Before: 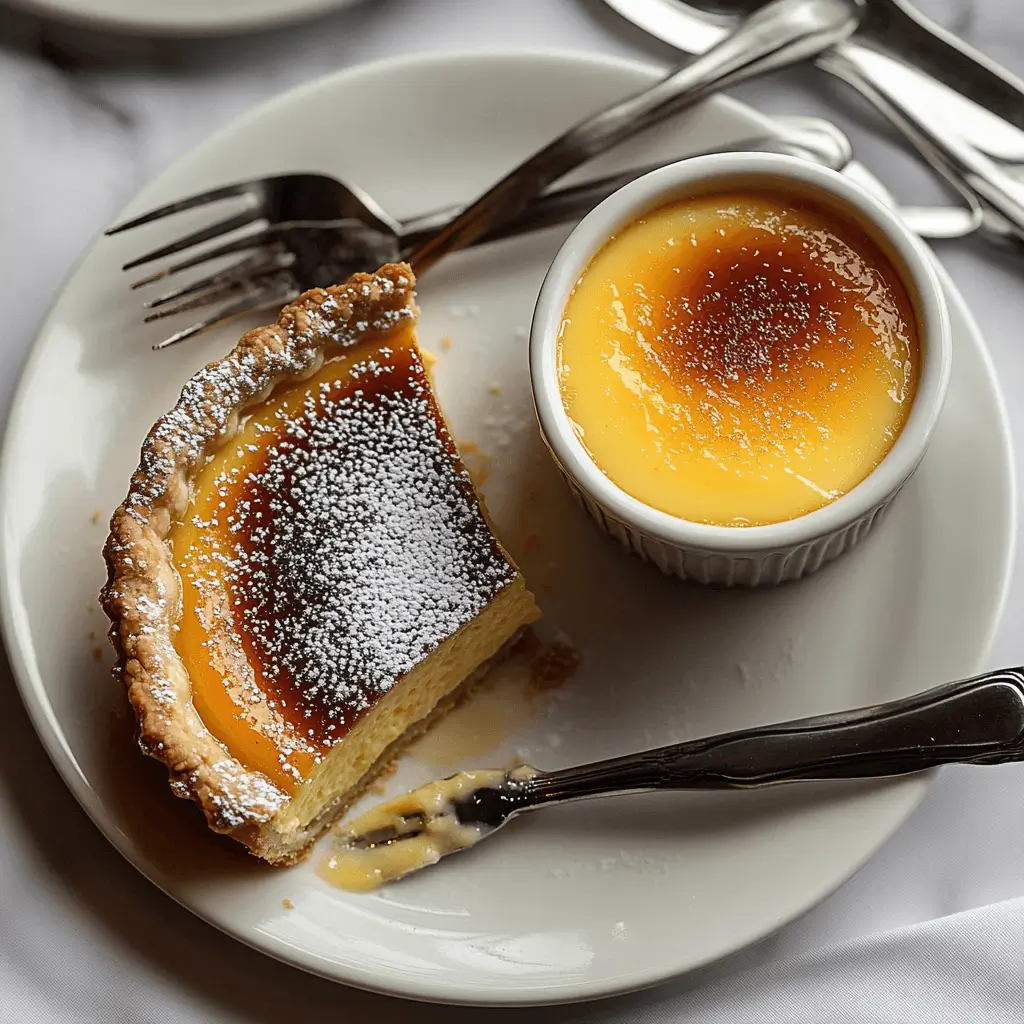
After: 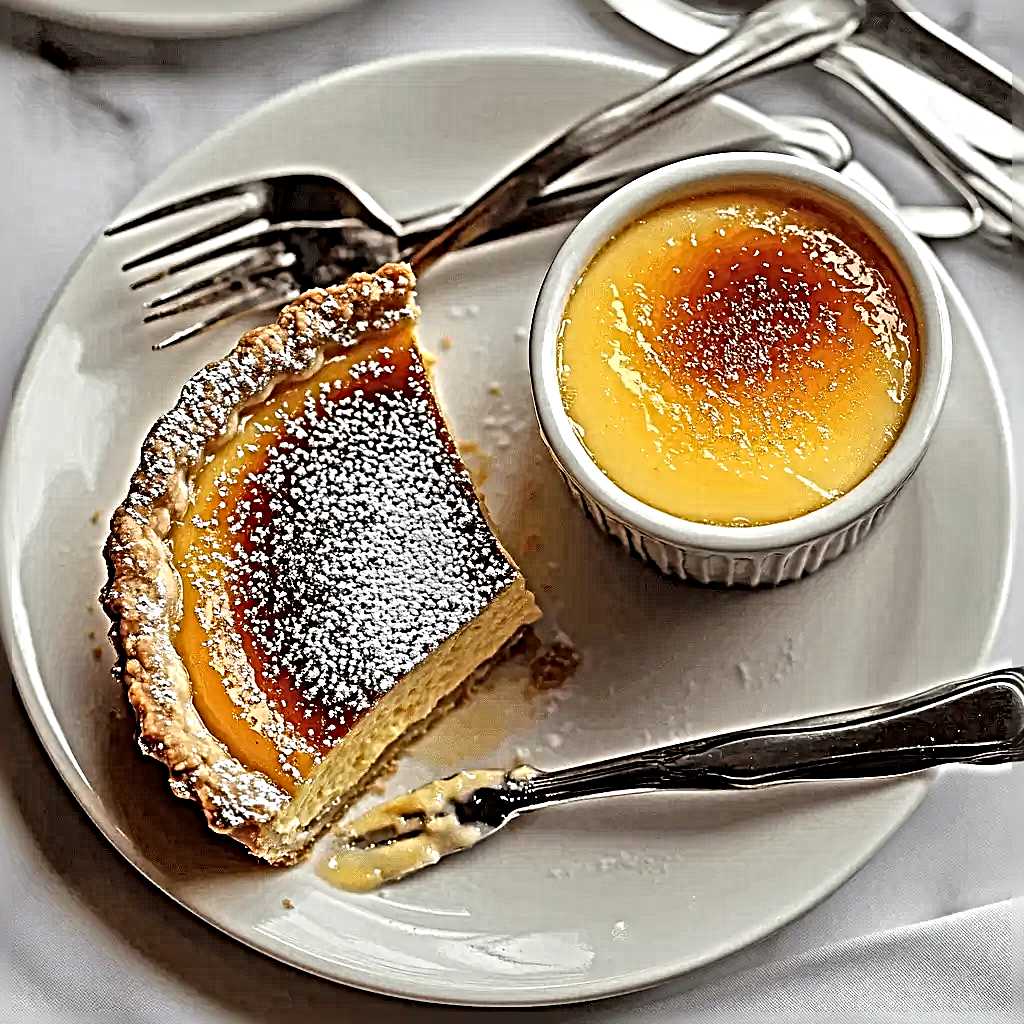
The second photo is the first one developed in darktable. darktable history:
sharpen: radius 6.3, amount 1.8, threshold 0
tone equalizer: -7 EV 0.15 EV, -6 EV 0.6 EV, -5 EV 1.15 EV, -4 EV 1.33 EV, -3 EV 1.15 EV, -2 EV 0.6 EV, -1 EV 0.15 EV, mask exposure compensation -0.5 EV
